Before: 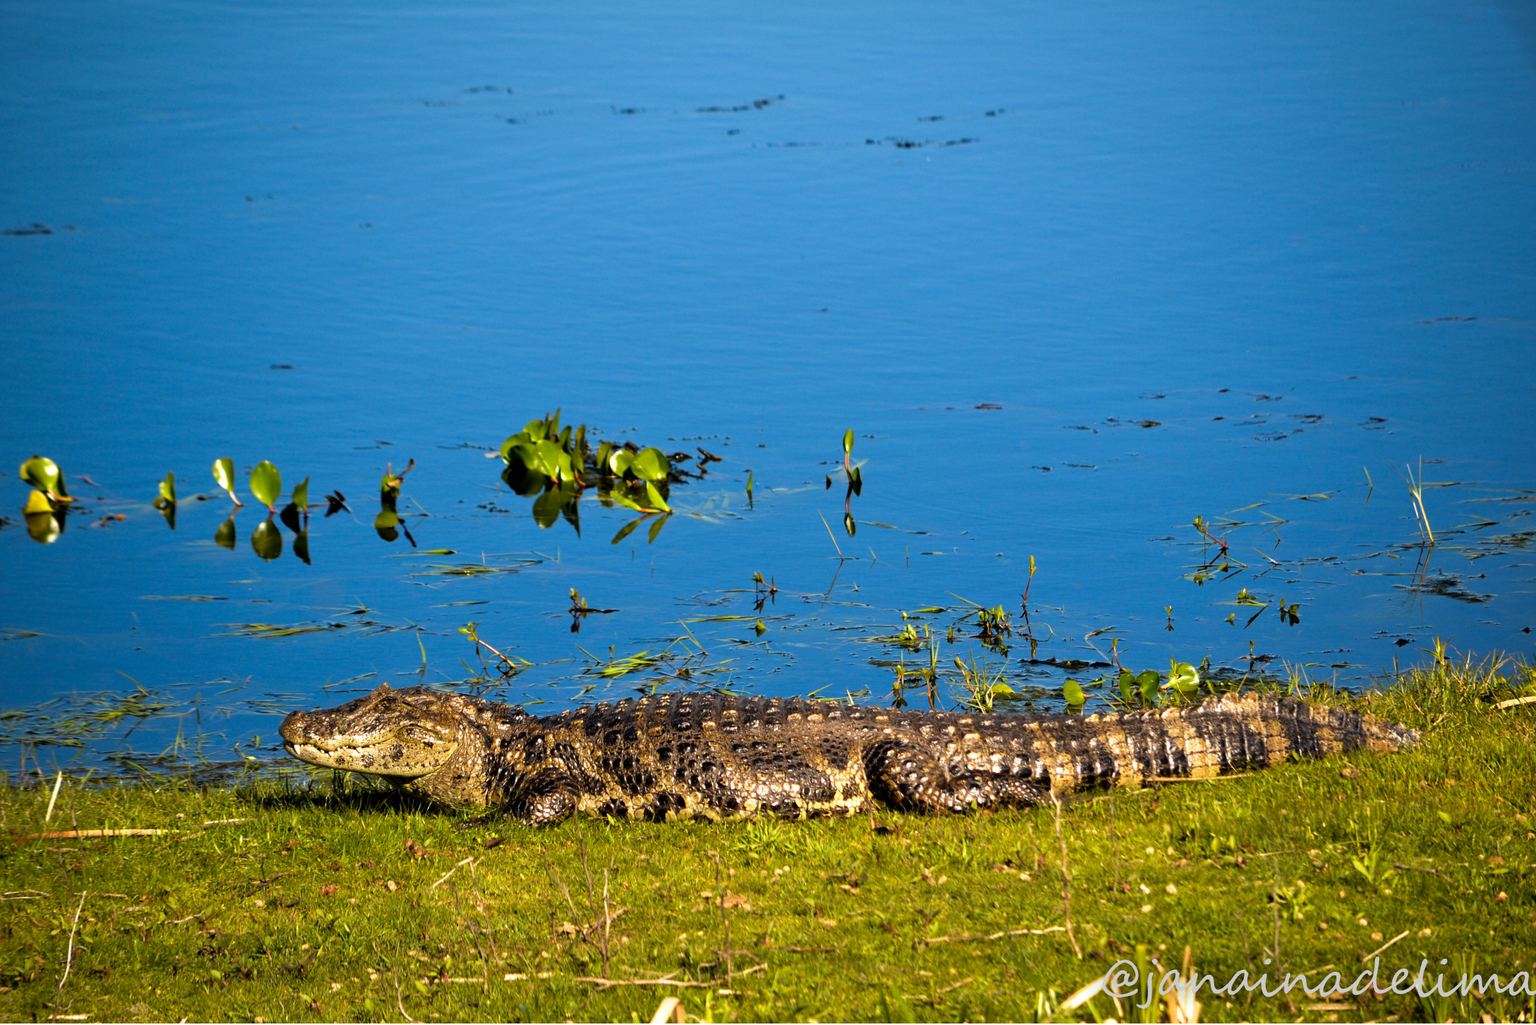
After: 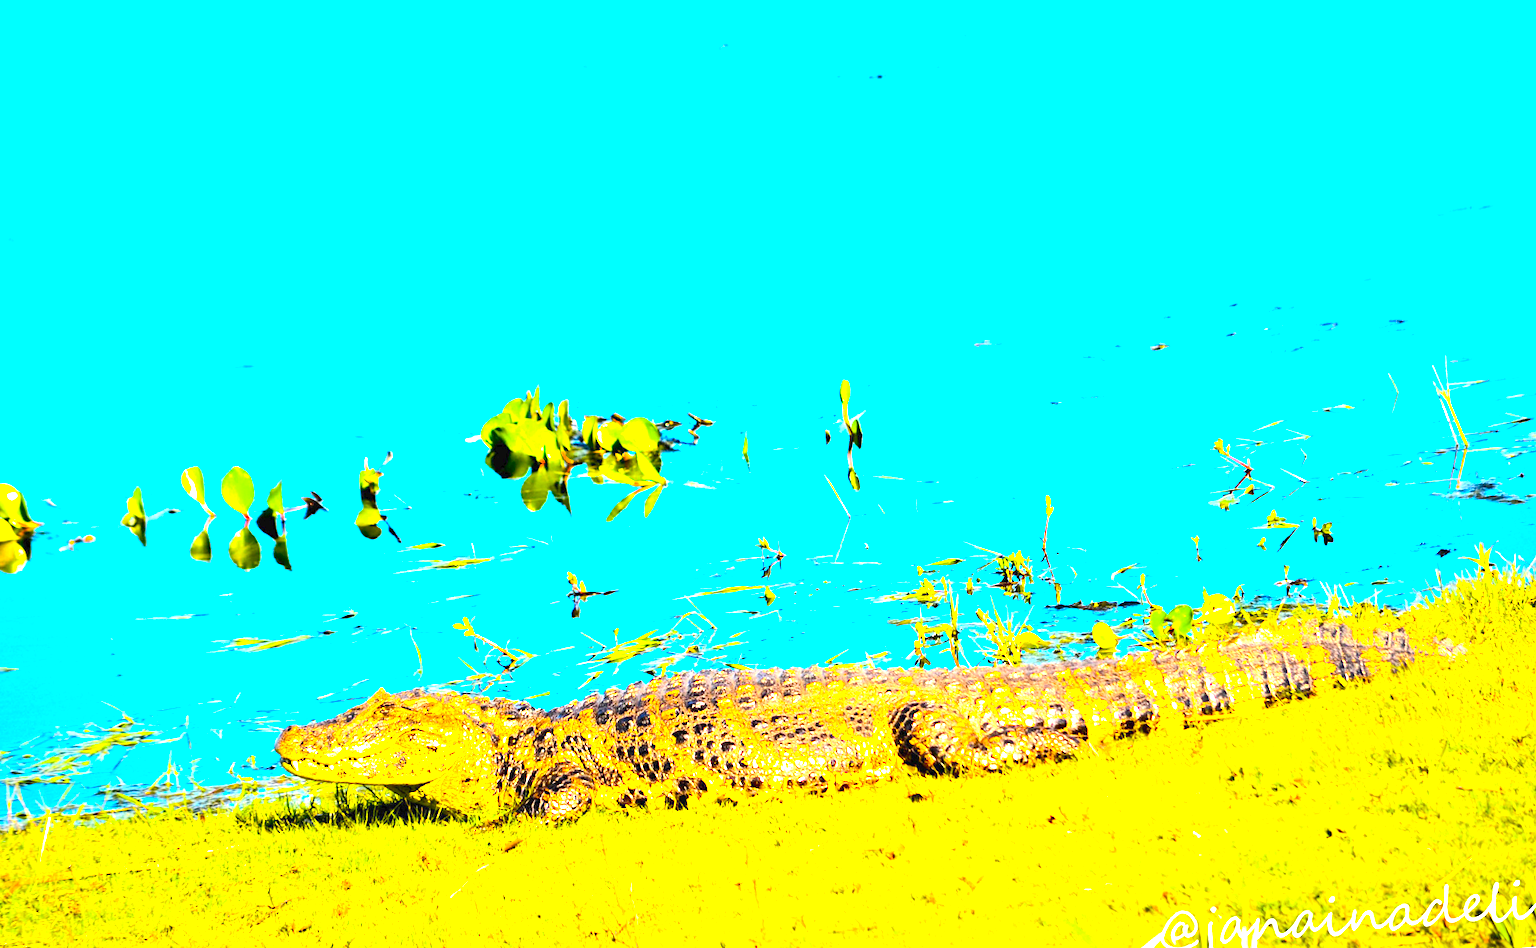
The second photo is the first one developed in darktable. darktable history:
contrast brightness saturation: contrast 0.2, brightness 0.16, saturation 0.22
exposure: exposure 3 EV, compensate highlight preservation false
color balance rgb: linear chroma grading › global chroma 15%, perceptual saturation grading › global saturation 30%
rotate and perspective: rotation -5°, crop left 0.05, crop right 0.952, crop top 0.11, crop bottom 0.89
white balance: emerald 1
